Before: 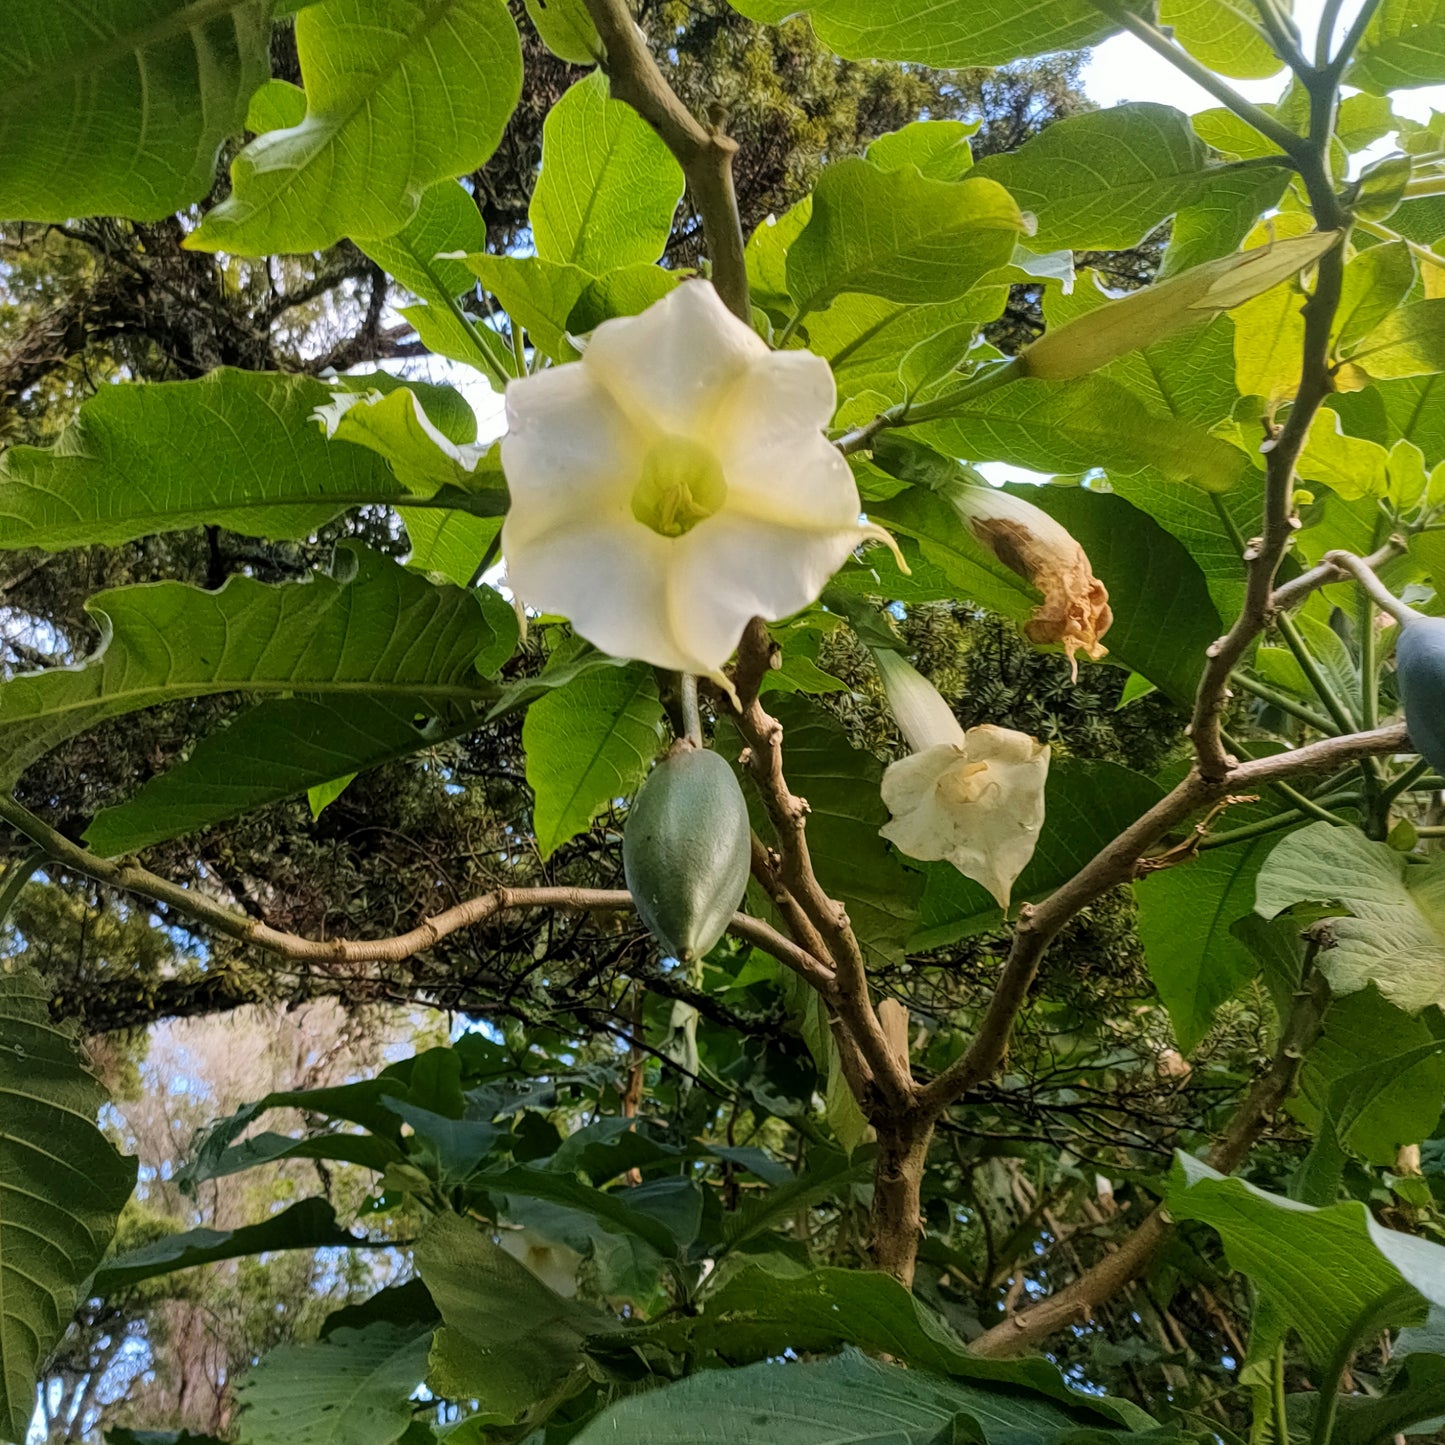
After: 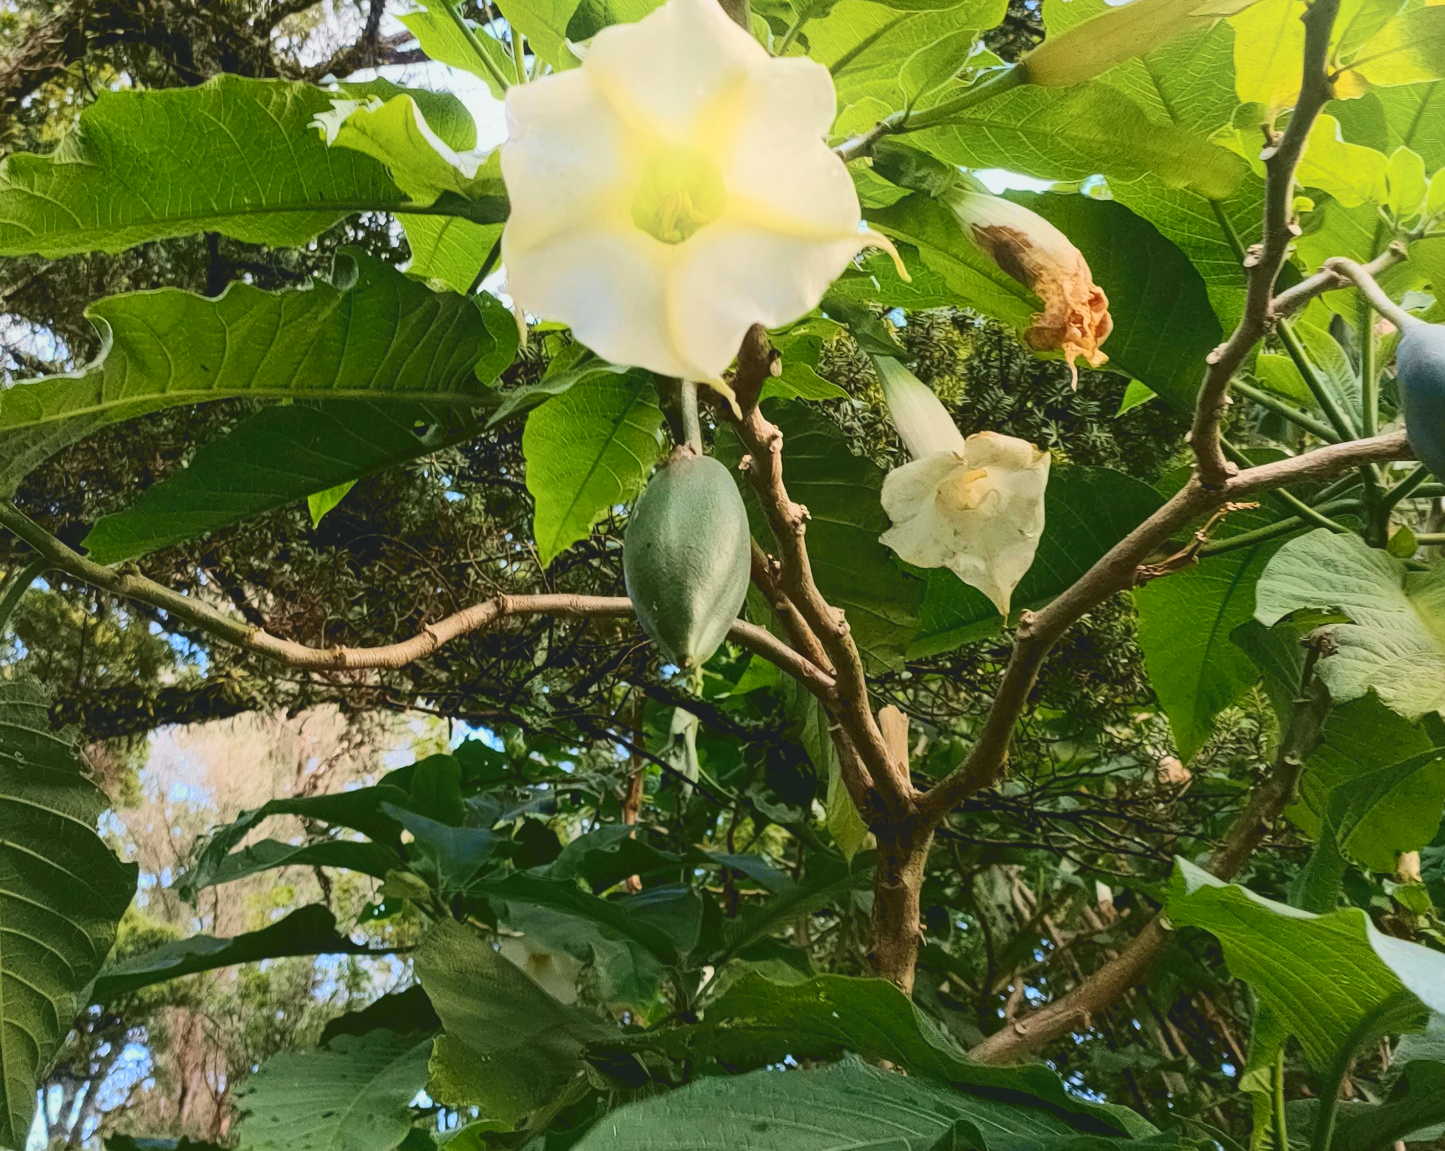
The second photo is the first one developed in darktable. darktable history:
tone curve: curves: ch0 [(0, 0.11) (0.181, 0.223) (0.405, 0.46) (0.456, 0.528) (0.634, 0.728) (0.877, 0.89) (0.984, 0.935)]; ch1 [(0, 0.052) (0.443, 0.43) (0.492, 0.485) (0.566, 0.579) (0.595, 0.625) (0.608, 0.654) (0.65, 0.708) (1, 0.961)]; ch2 [(0, 0) (0.33, 0.301) (0.421, 0.443) (0.447, 0.489) (0.495, 0.492) (0.537, 0.57) (0.586, 0.591) (0.663, 0.686) (1, 1)], color space Lab, independent channels, preserve colors none
crop and rotate: top 20.279%
shadows and highlights: shadows -21.96, highlights 99.57, soften with gaussian
